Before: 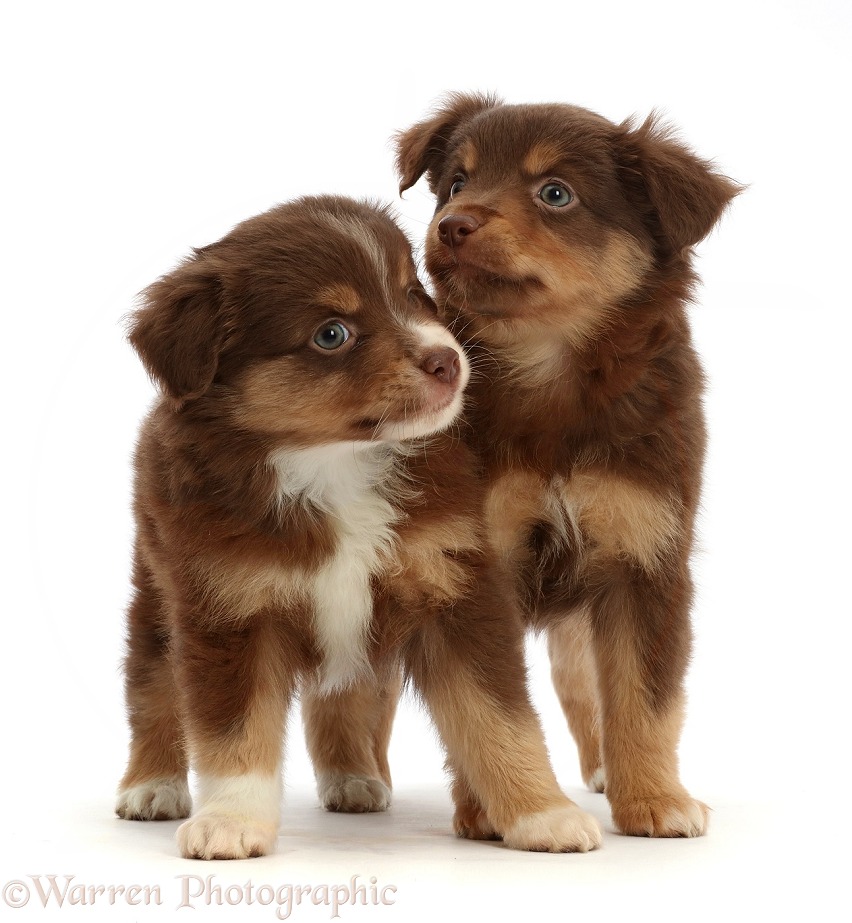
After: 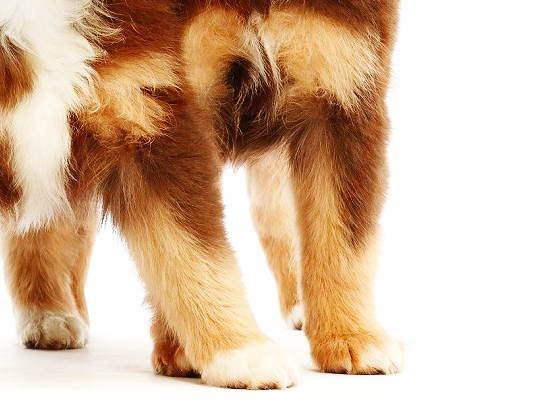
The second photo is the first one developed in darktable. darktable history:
crop and rotate: left 35.509%, top 50.238%, bottom 4.934%
base curve: curves: ch0 [(0, 0.003) (0.001, 0.002) (0.006, 0.004) (0.02, 0.022) (0.048, 0.086) (0.094, 0.234) (0.162, 0.431) (0.258, 0.629) (0.385, 0.8) (0.548, 0.918) (0.751, 0.988) (1, 1)], preserve colors none
